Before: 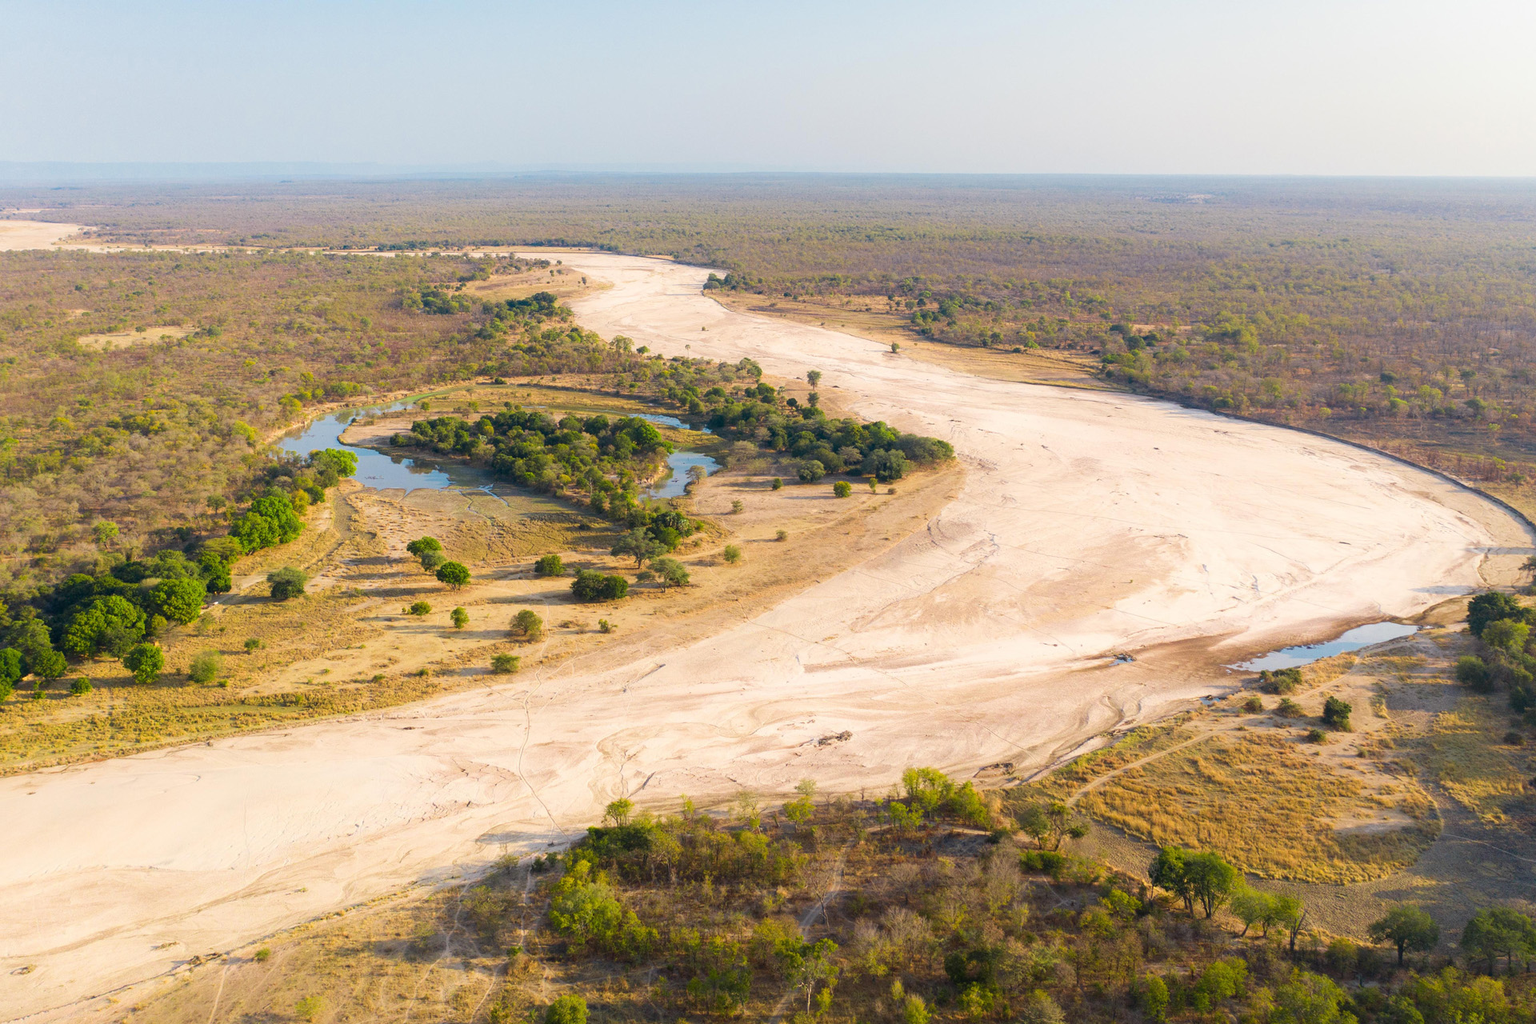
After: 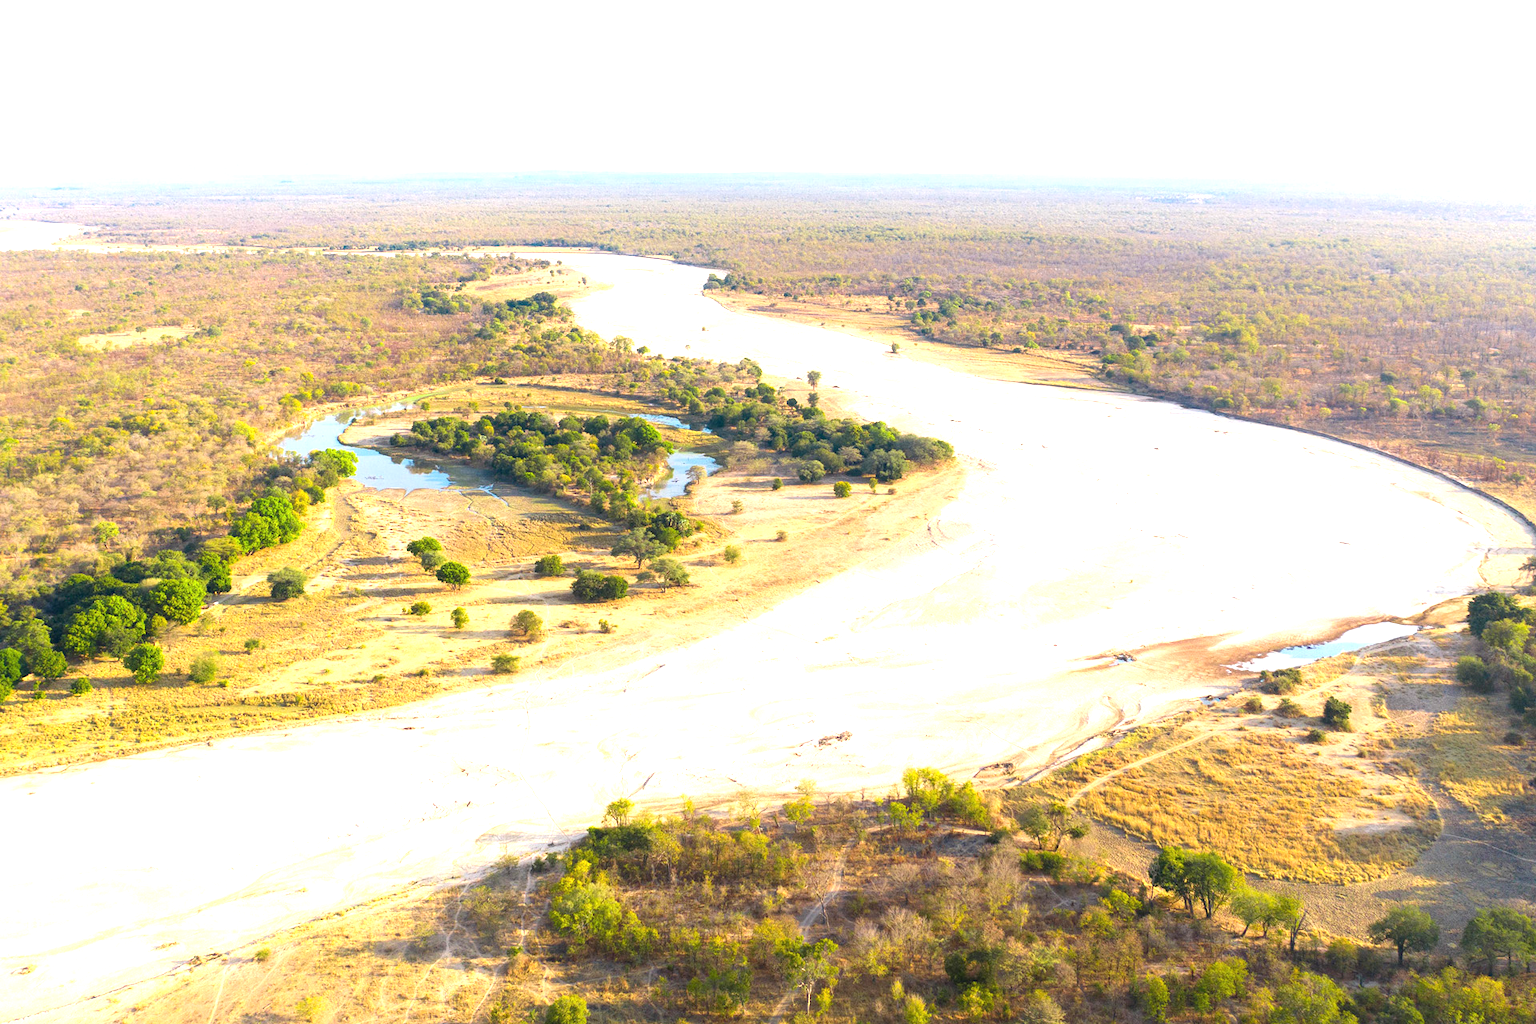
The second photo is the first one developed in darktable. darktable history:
exposure: black level correction 0, exposure 1.099 EV, compensate exposure bias true, compensate highlight preservation false
